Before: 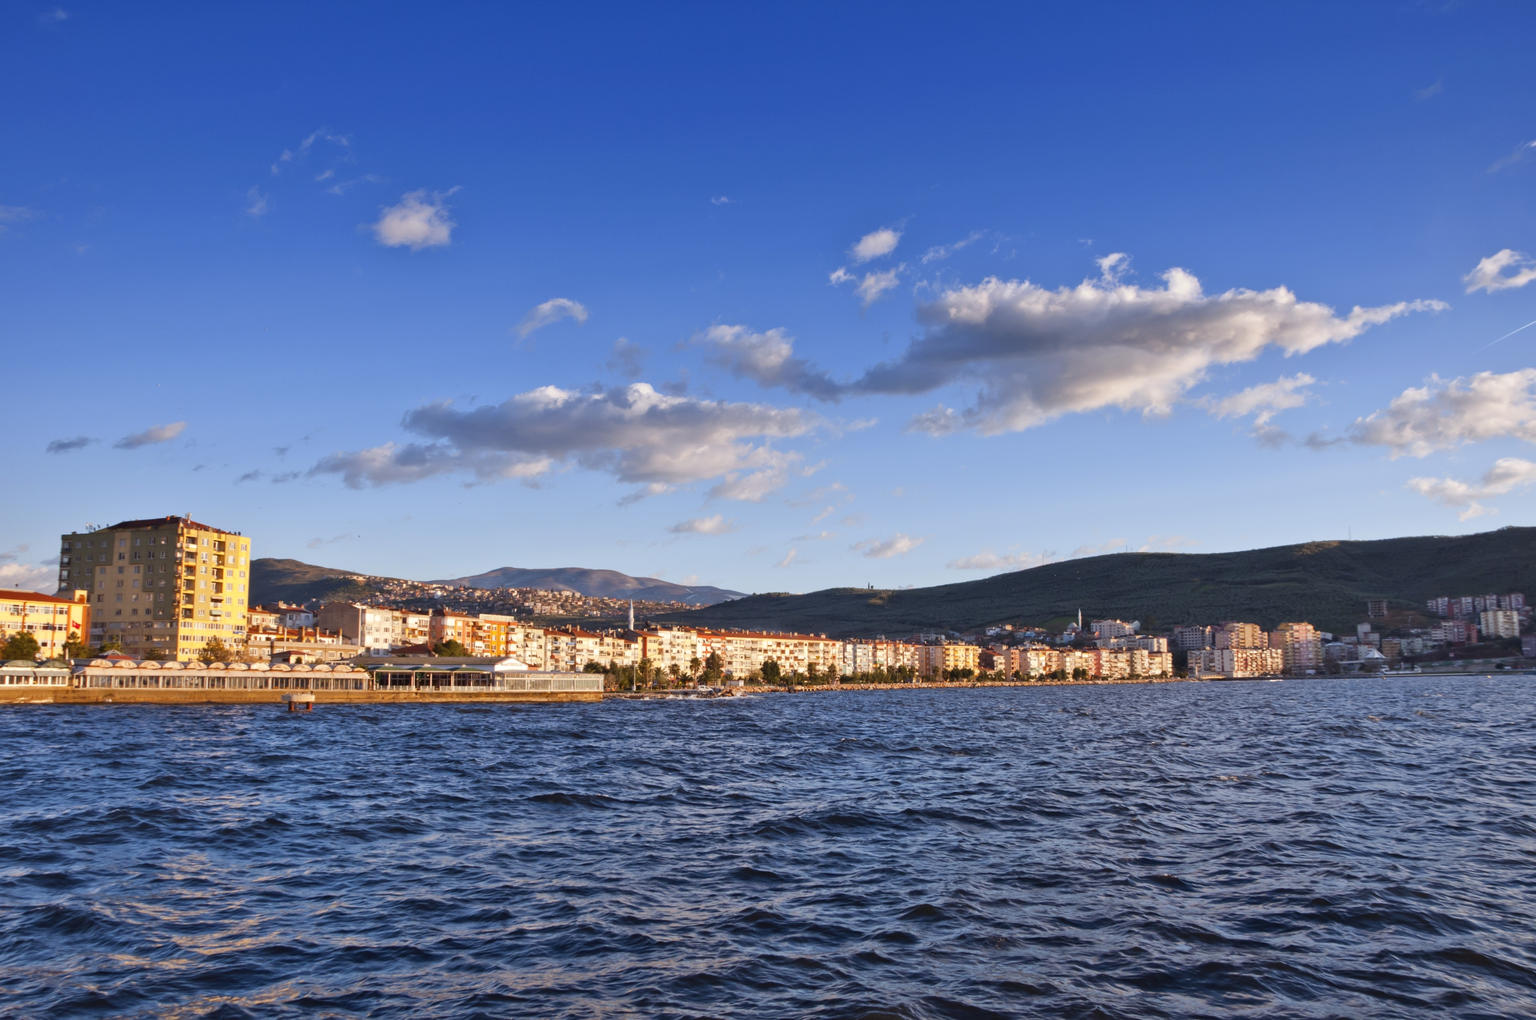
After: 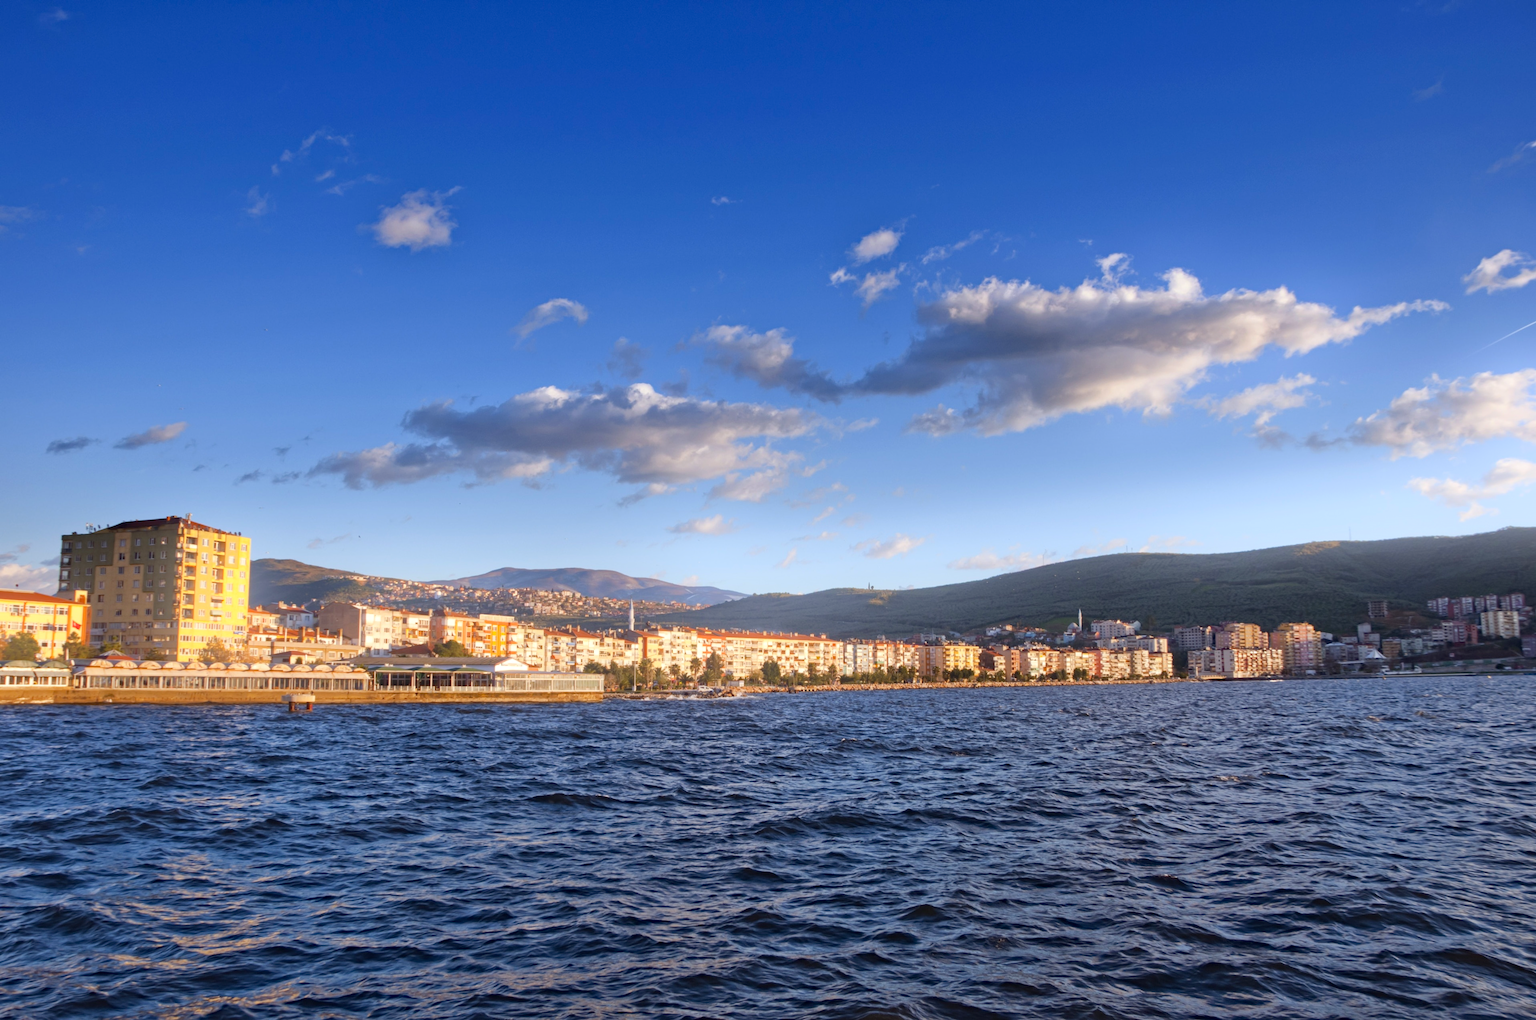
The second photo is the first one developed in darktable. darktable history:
haze removal: strength 0.29, distance 0.25, compatibility mode true, adaptive false
bloom: on, module defaults
